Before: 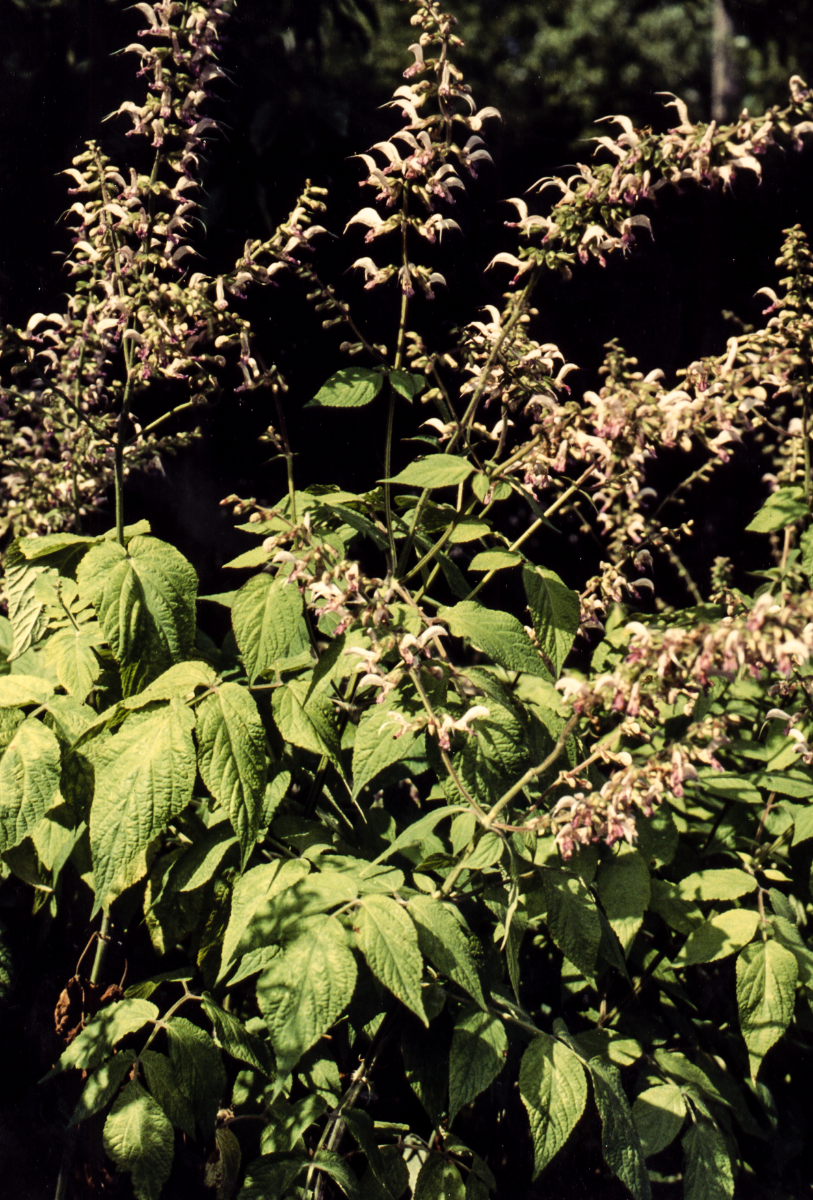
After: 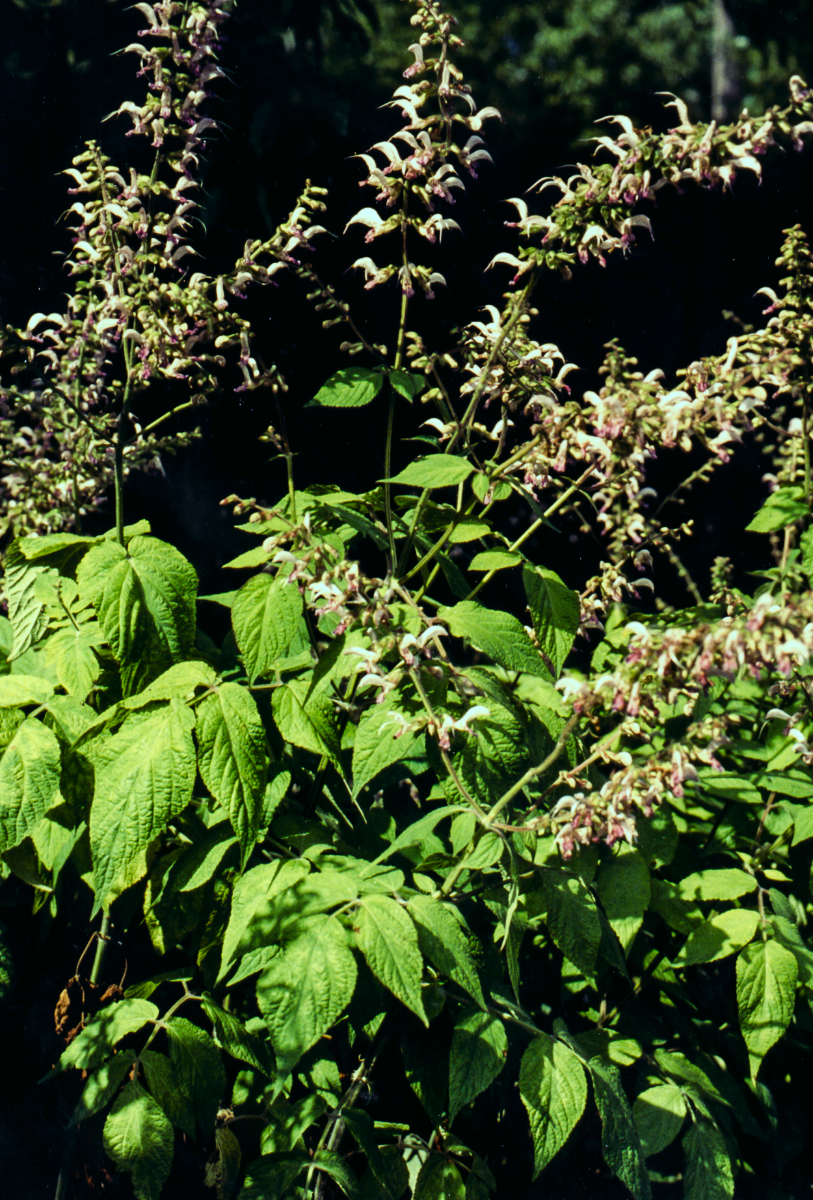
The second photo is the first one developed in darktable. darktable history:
color correction: highlights a* -7.33, highlights b* 1.26, shadows a* -3.55, saturation 1.4
white balance: red 0.931, blue 1.11
